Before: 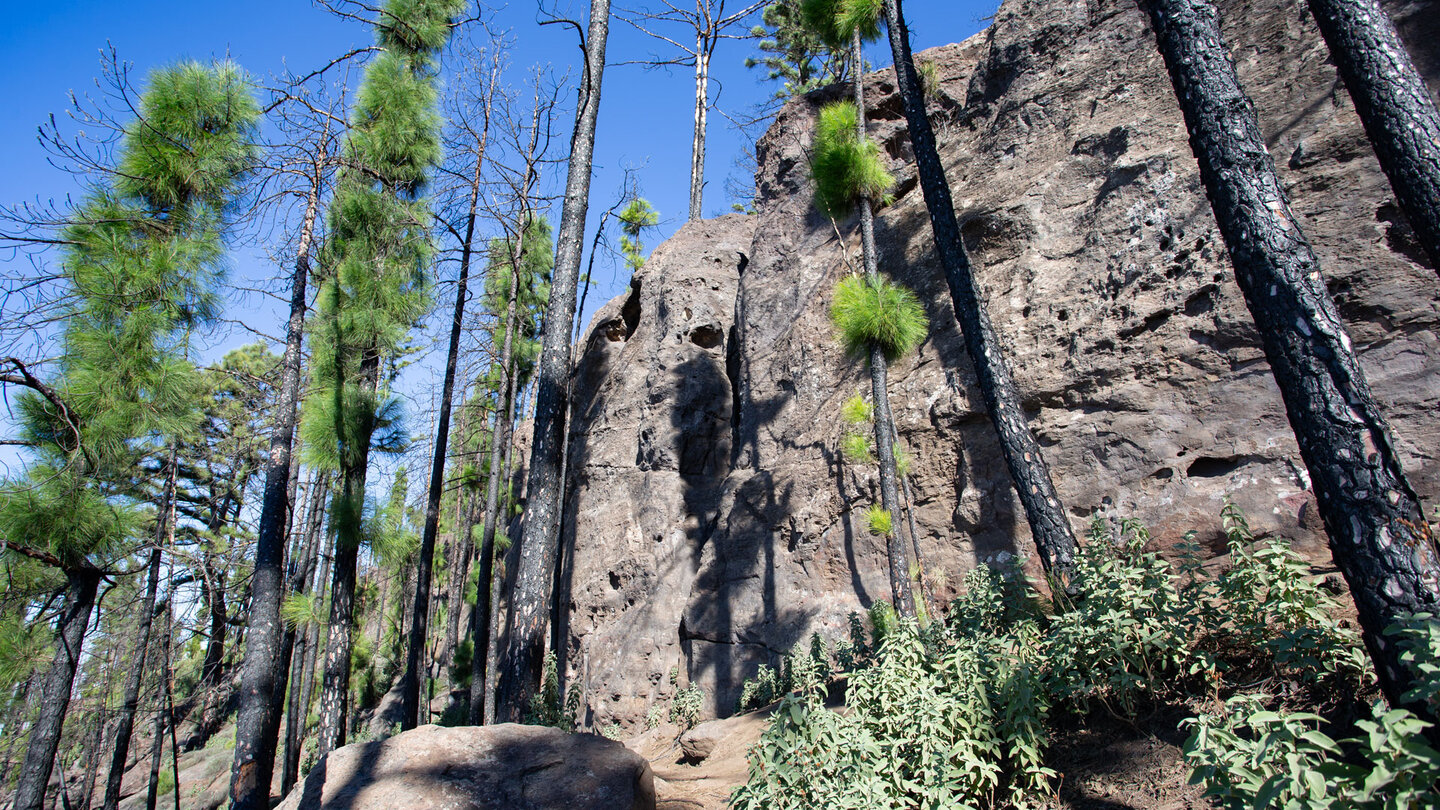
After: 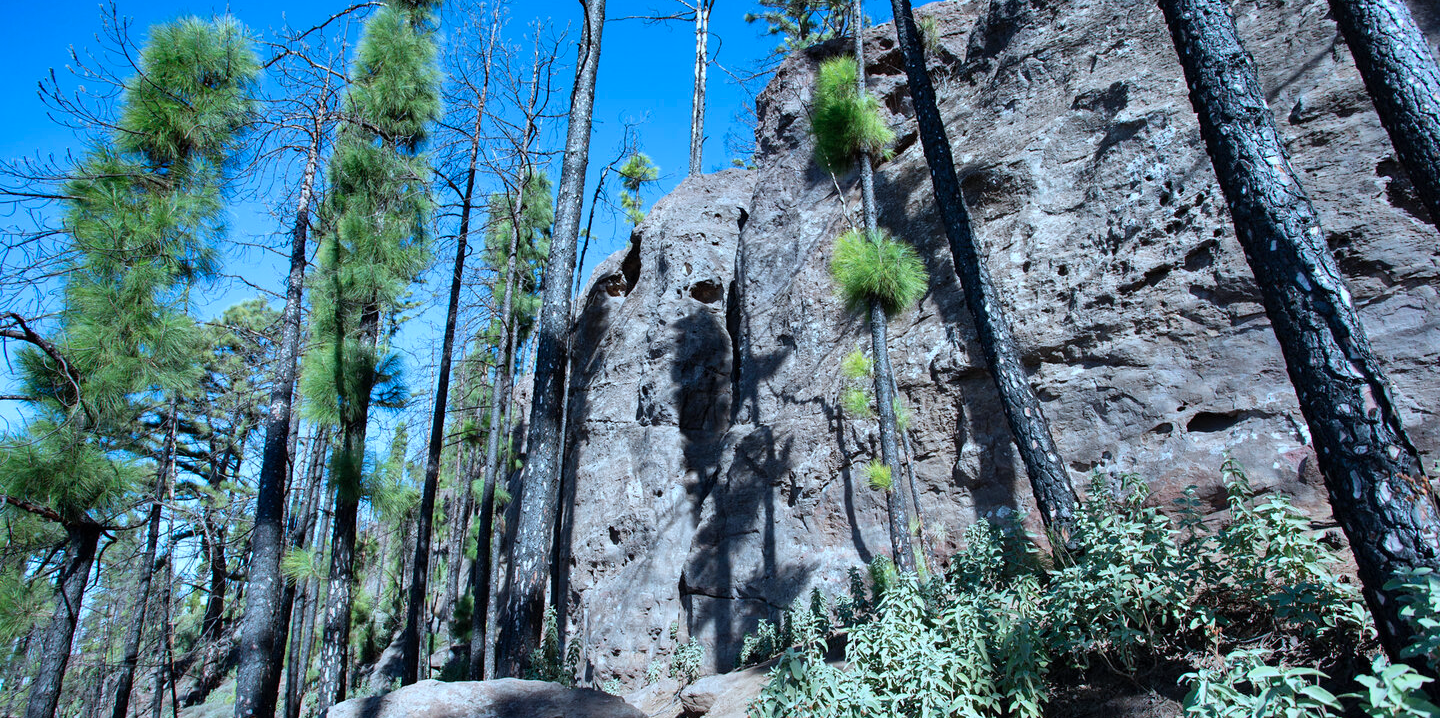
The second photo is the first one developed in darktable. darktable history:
crop and rotate: top 5.602%, bottom 5.686%
color correction: highlights a* -9.45, highlights b* -23.36
shadows and highlights: shadows 74.32, highlights -60.91, soften with gaussian
